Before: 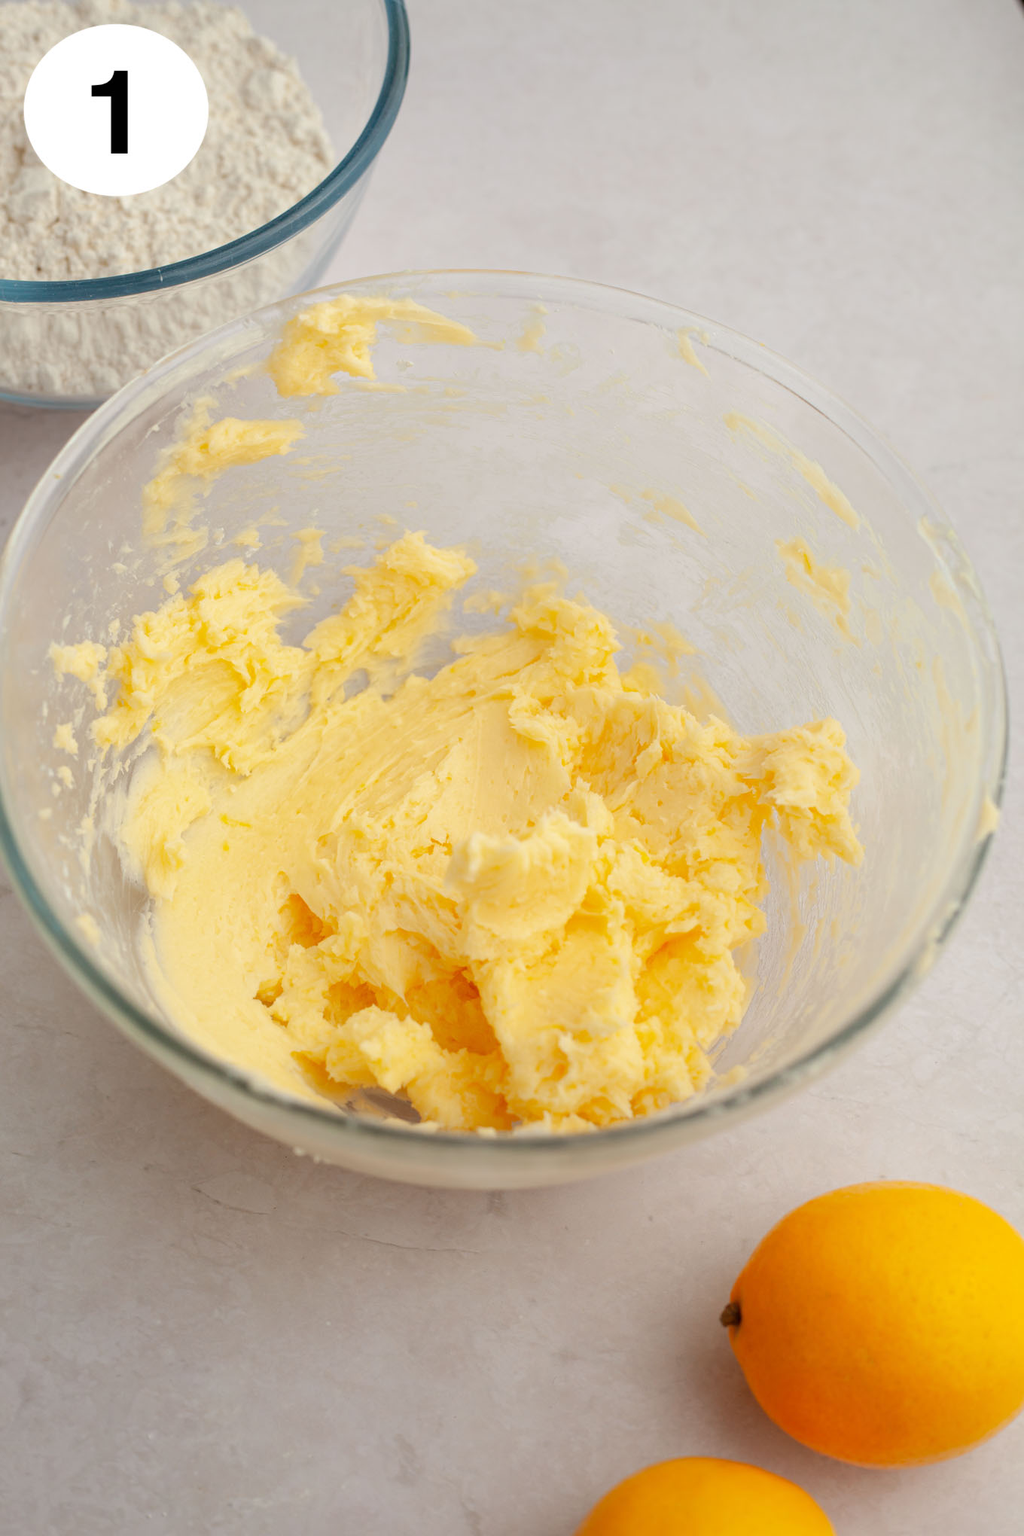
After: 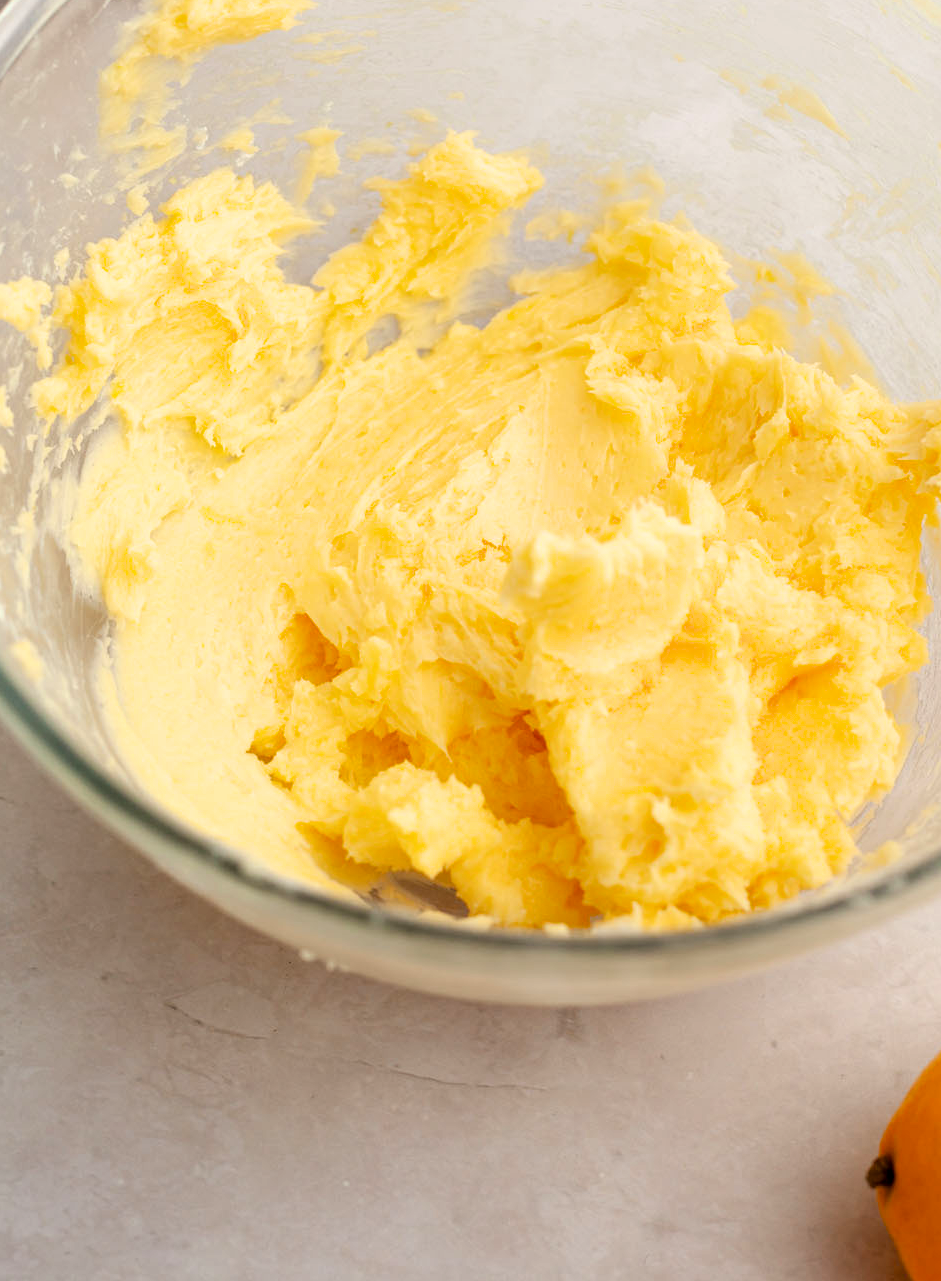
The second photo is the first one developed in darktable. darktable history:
crop: left 6.66%, top 28.155%, right 24.108%, bottom 9.04%
local contrast: highlights 106%, shadows 97%, detail 119%, midtone range 0.2
color balance rgb: perceptual saturation grading › global saturation 29.705%
filmic rgb: black relative exposure -8.72 EV, white relative exposure 2.72 EV, target black luminance 0%, hardness 6.26, latitude 76.73%, contrast 1.328, shadows ↔ highlights balance -0.316%
